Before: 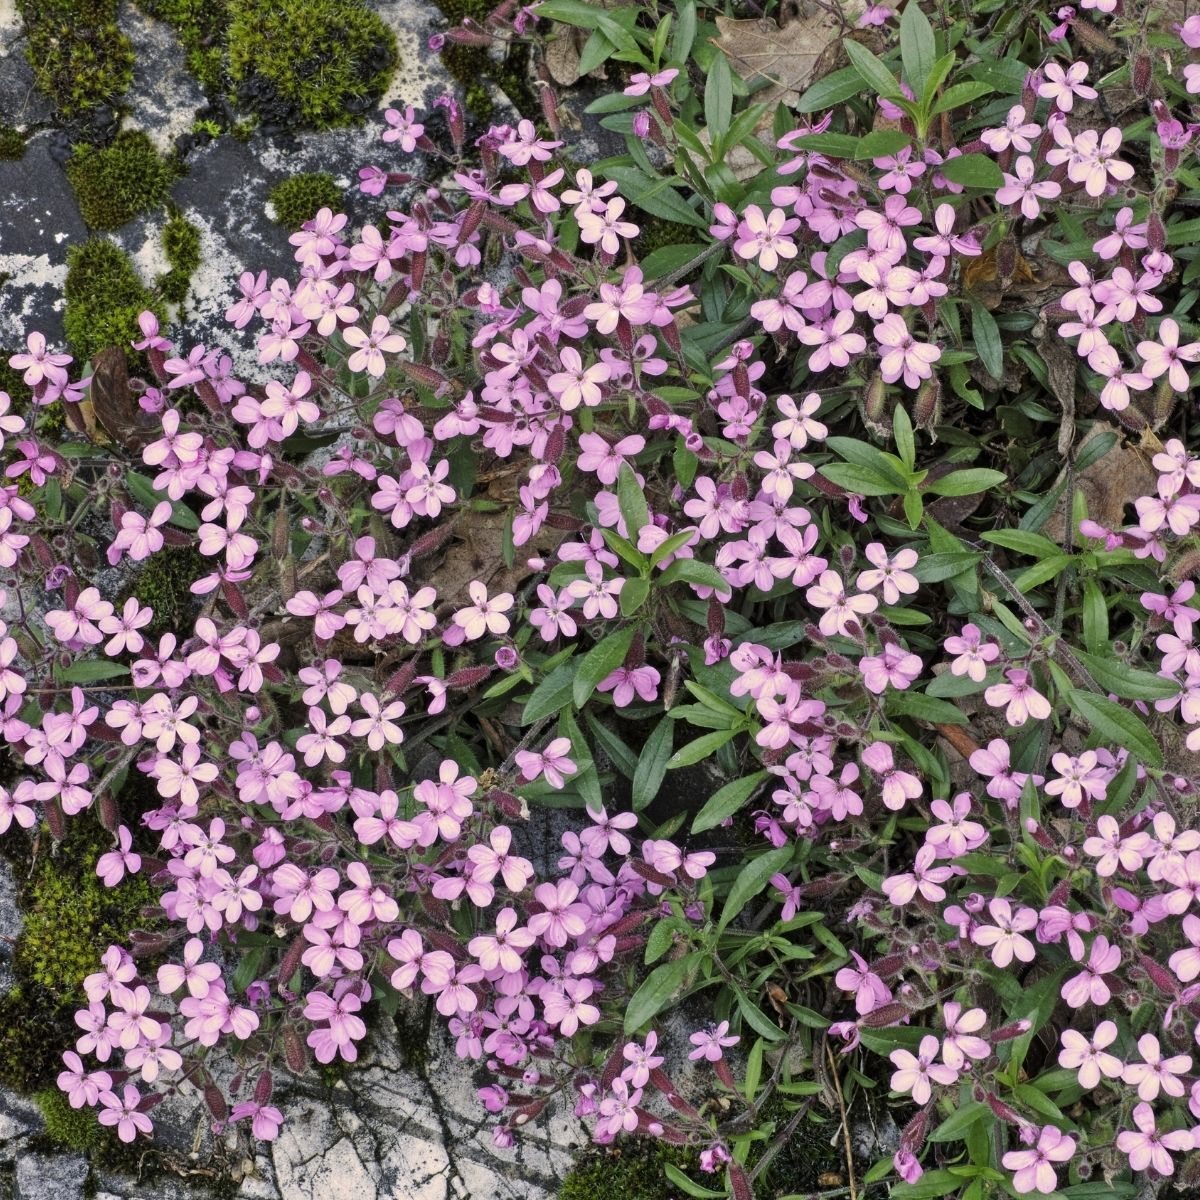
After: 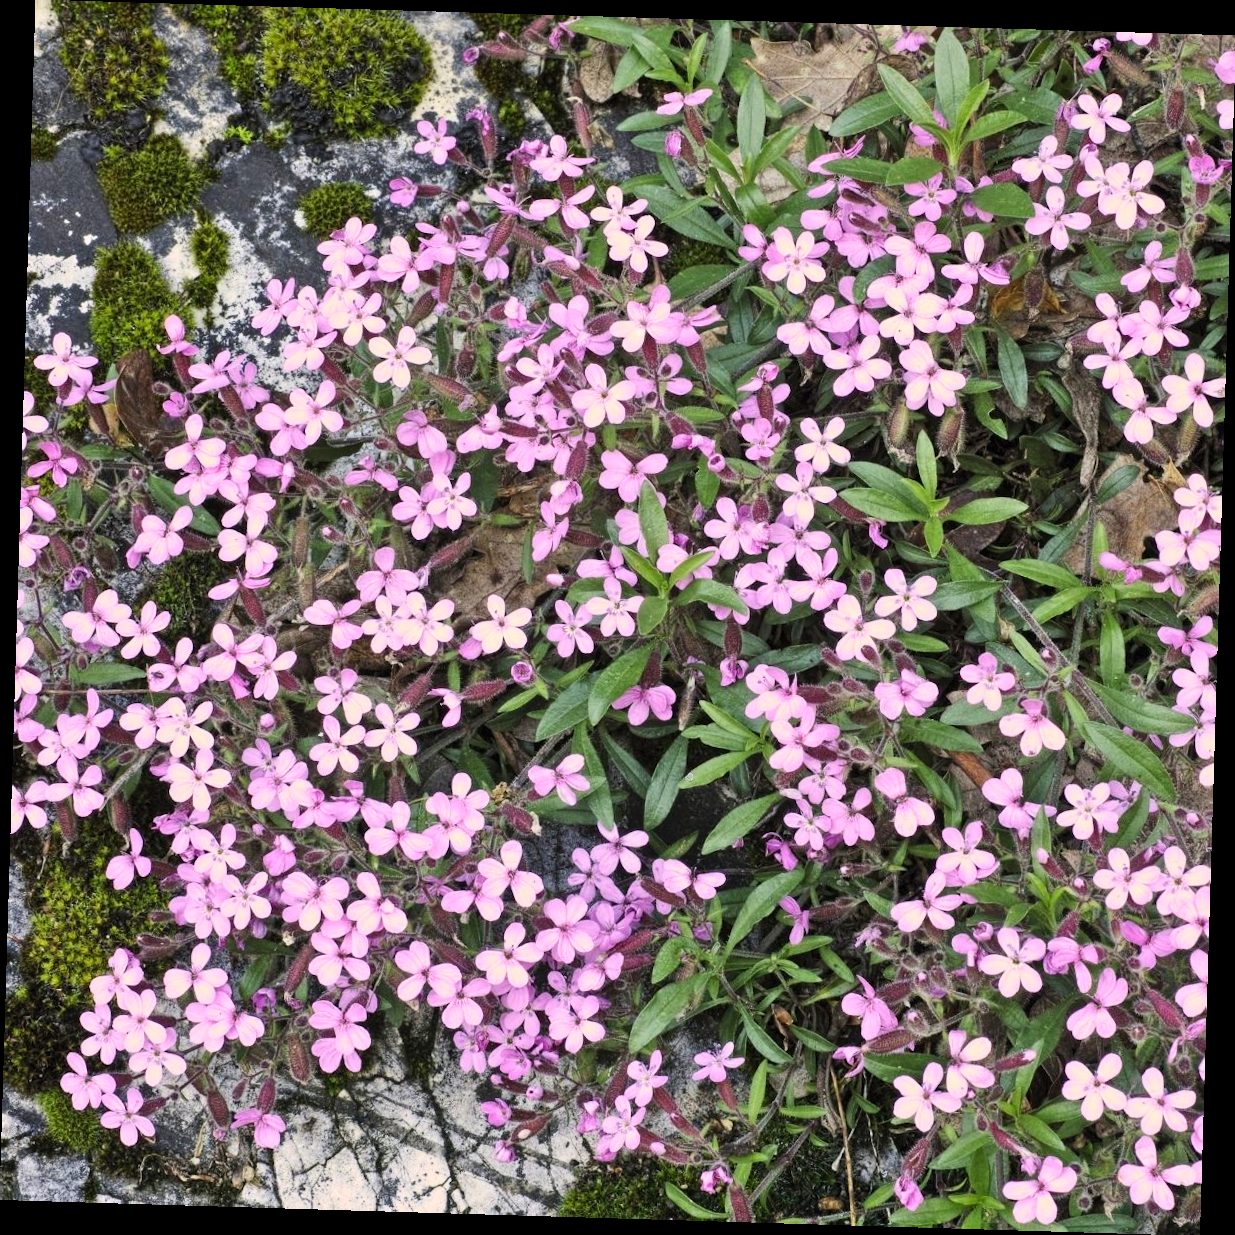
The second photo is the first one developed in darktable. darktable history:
rotate and perspective: rotation 1.72°, automatic cropping off
contrast brightness saturation: contrast 0.2, brightness 0.16, saturation 0.22
